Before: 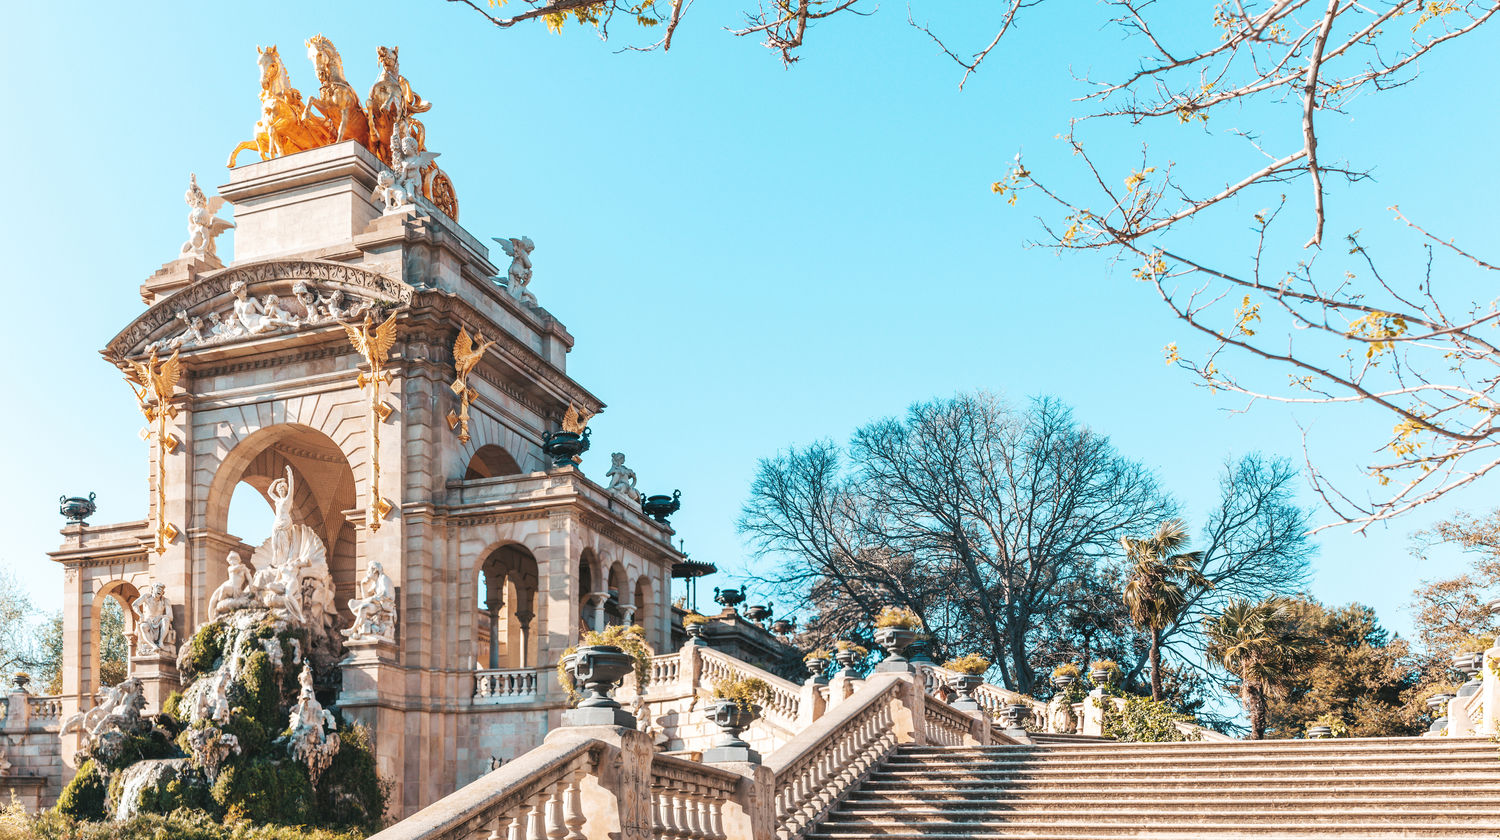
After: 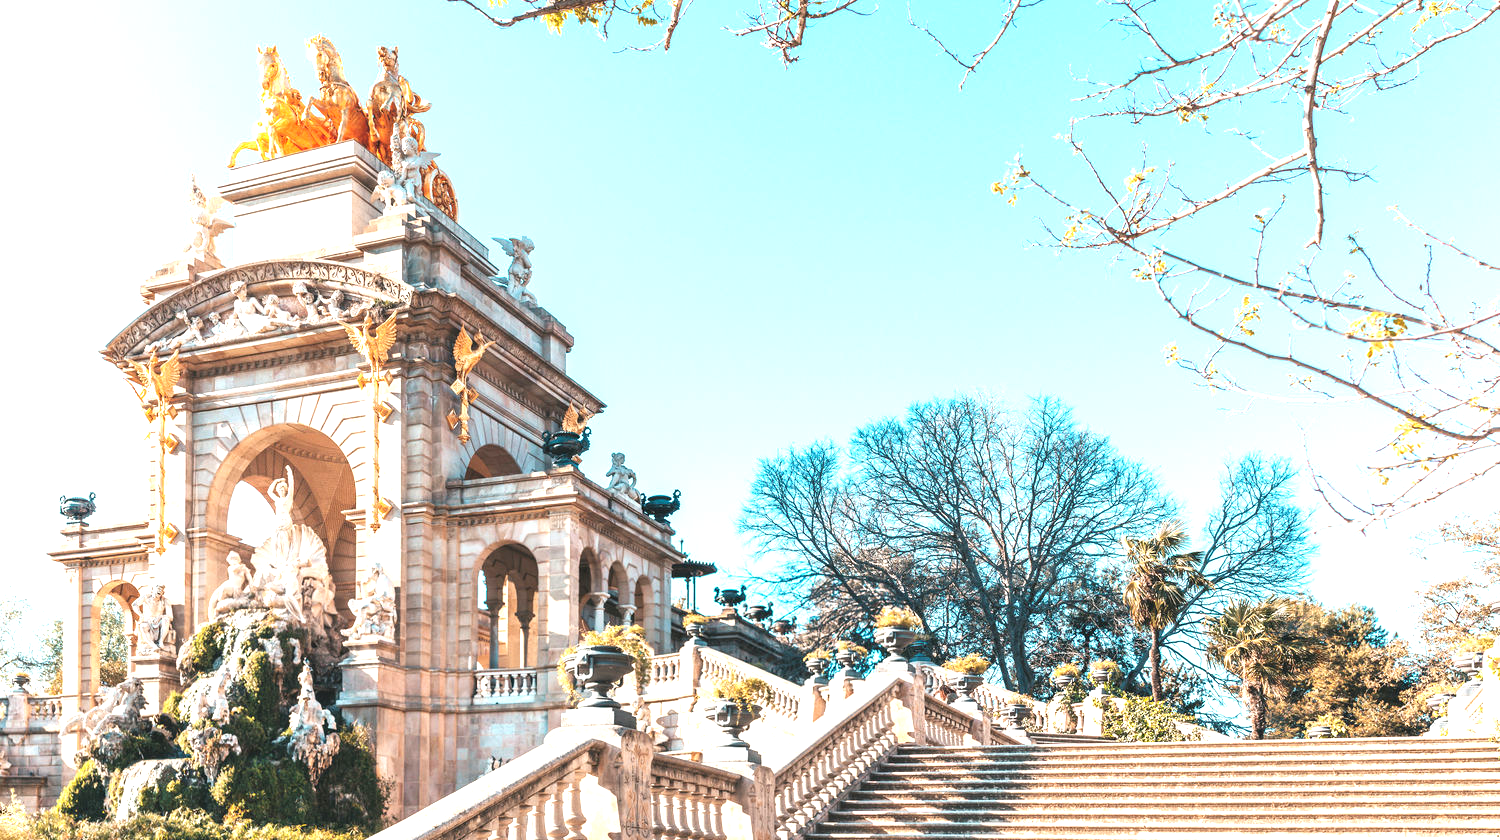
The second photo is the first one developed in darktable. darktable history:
exposure: black level correction 0, exposure 0.89 EV, compensate highlight preservation false
